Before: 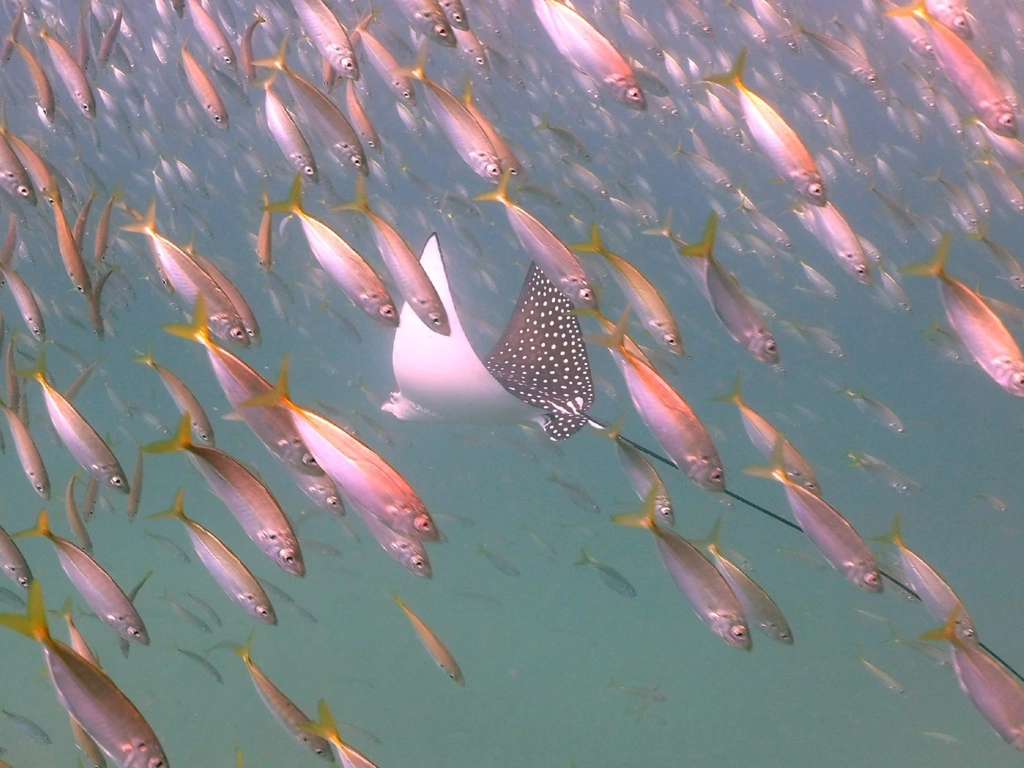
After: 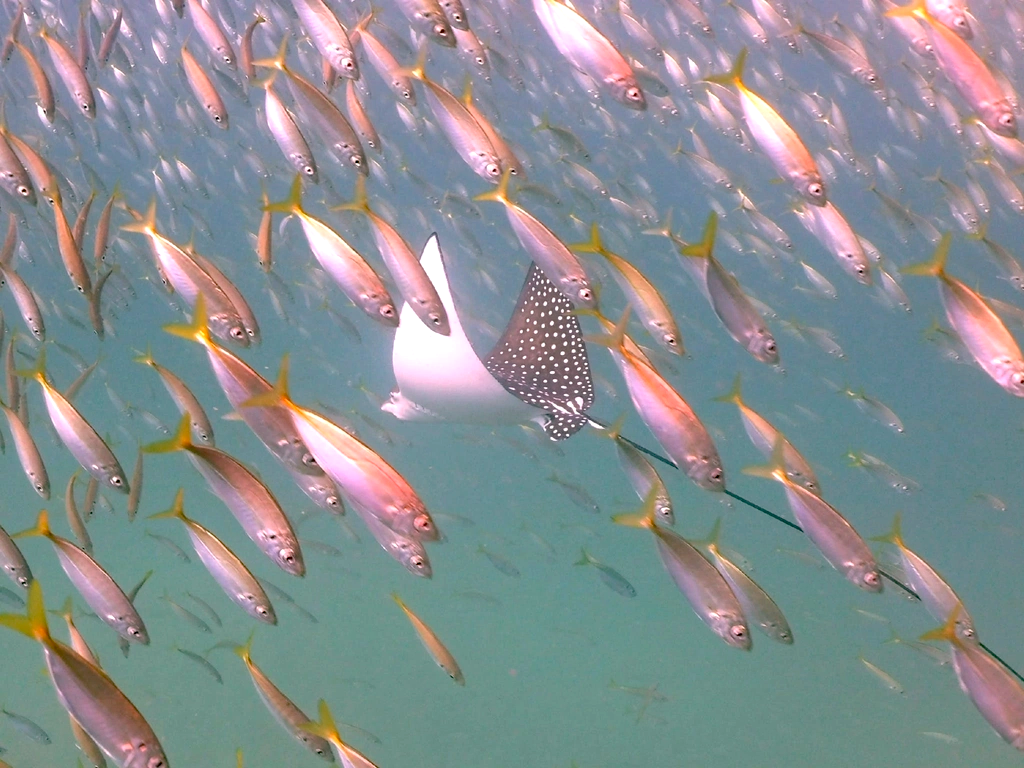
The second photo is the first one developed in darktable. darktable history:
haze removal: compatibility mode true, adaptive false
exposure: exposure 0.367 EV, compensate highlight preservation false
